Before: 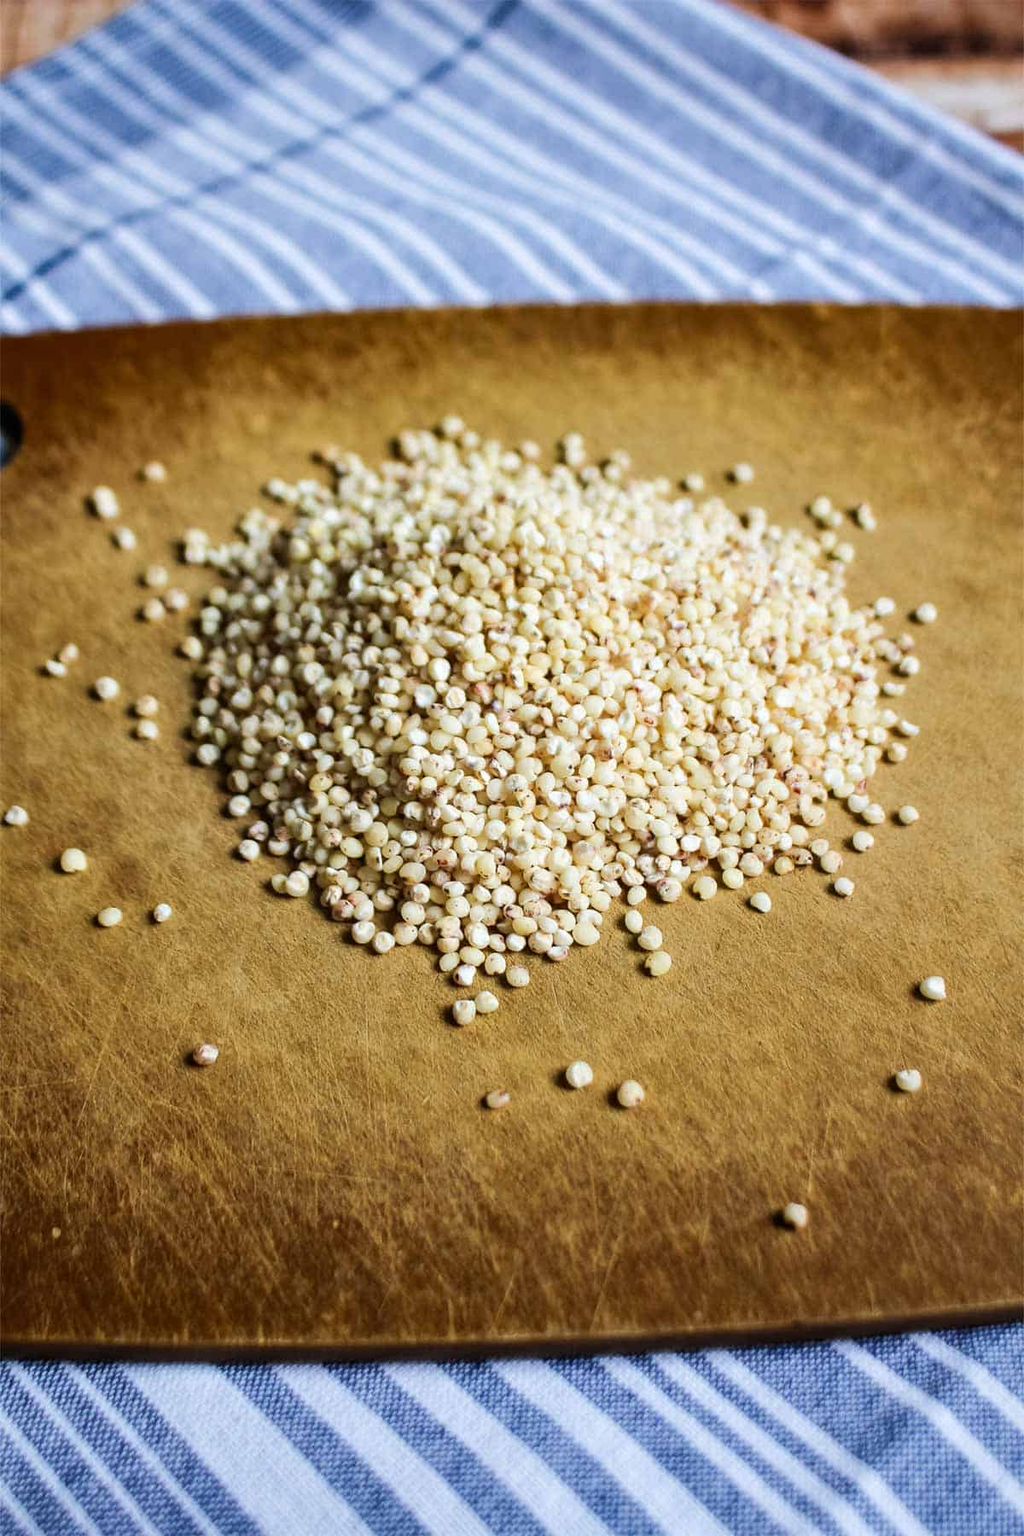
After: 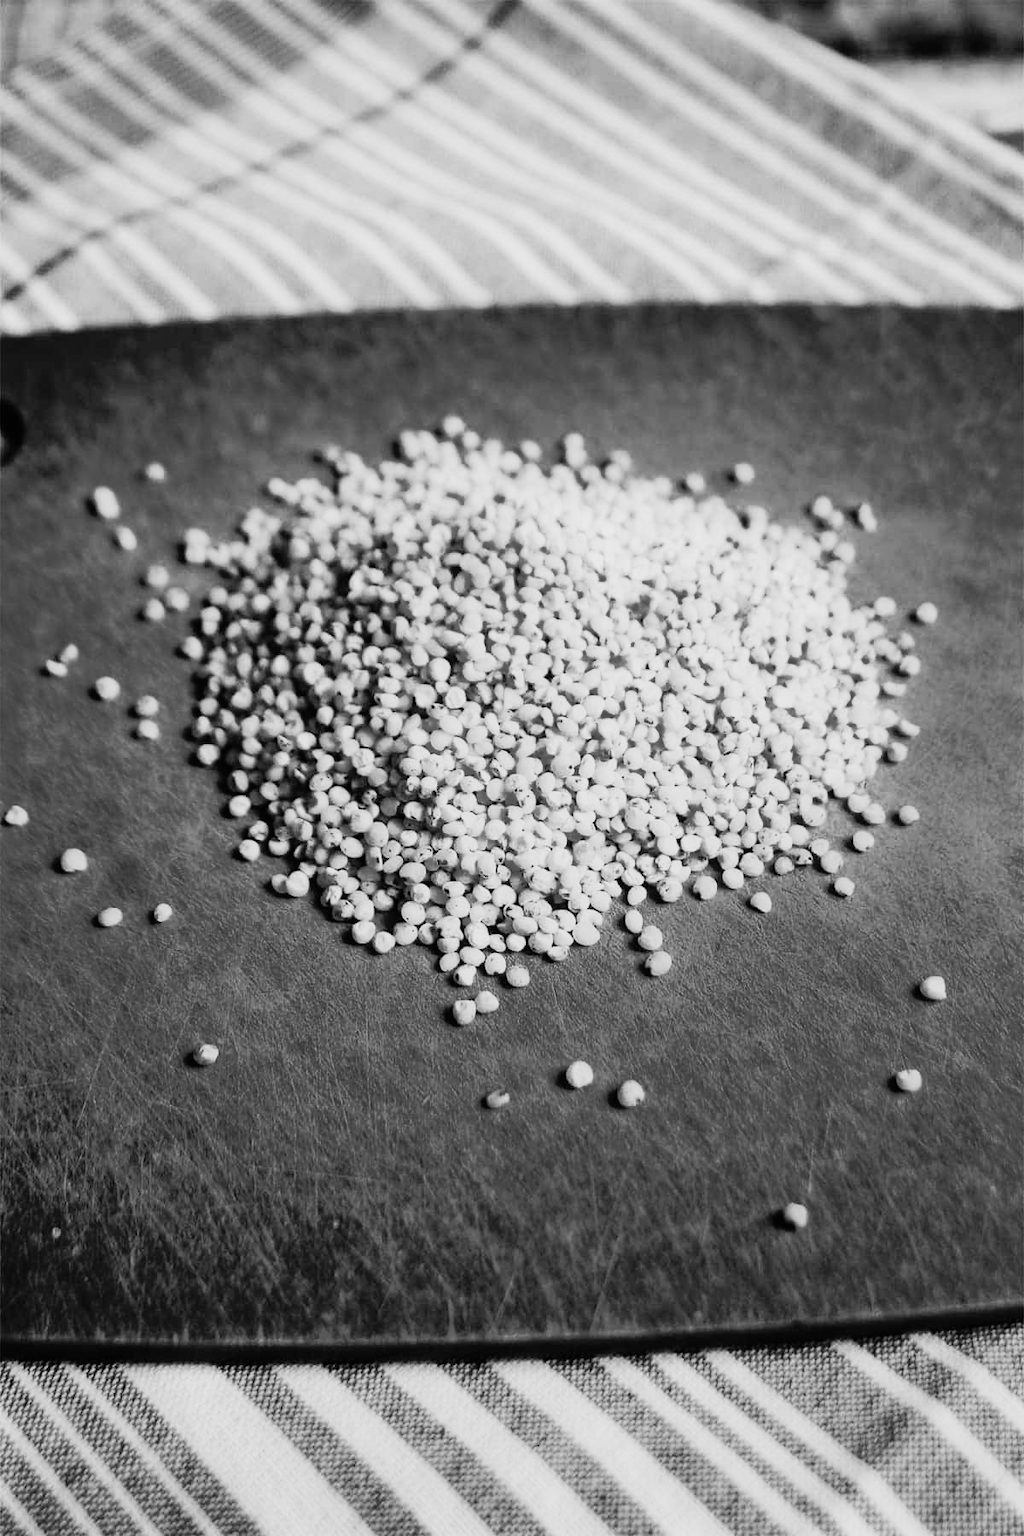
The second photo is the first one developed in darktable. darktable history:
color balance rgb: perceptual saturation grading › global saturation 25%, global vibrance 20%
contrast brightness saturation: brightness 0.13
monochrome: a 0, b 0, size 0.5, highlights 0.57
sigmoid: contrast 2, skew -0.2, preserve hue 0%, red attenuation 0.1, red rotation 0.035, green attenuation 0.1, green rotation -0.017, blue attenuation 0.15, blue rotation -0.052, base primaries Rec2020
